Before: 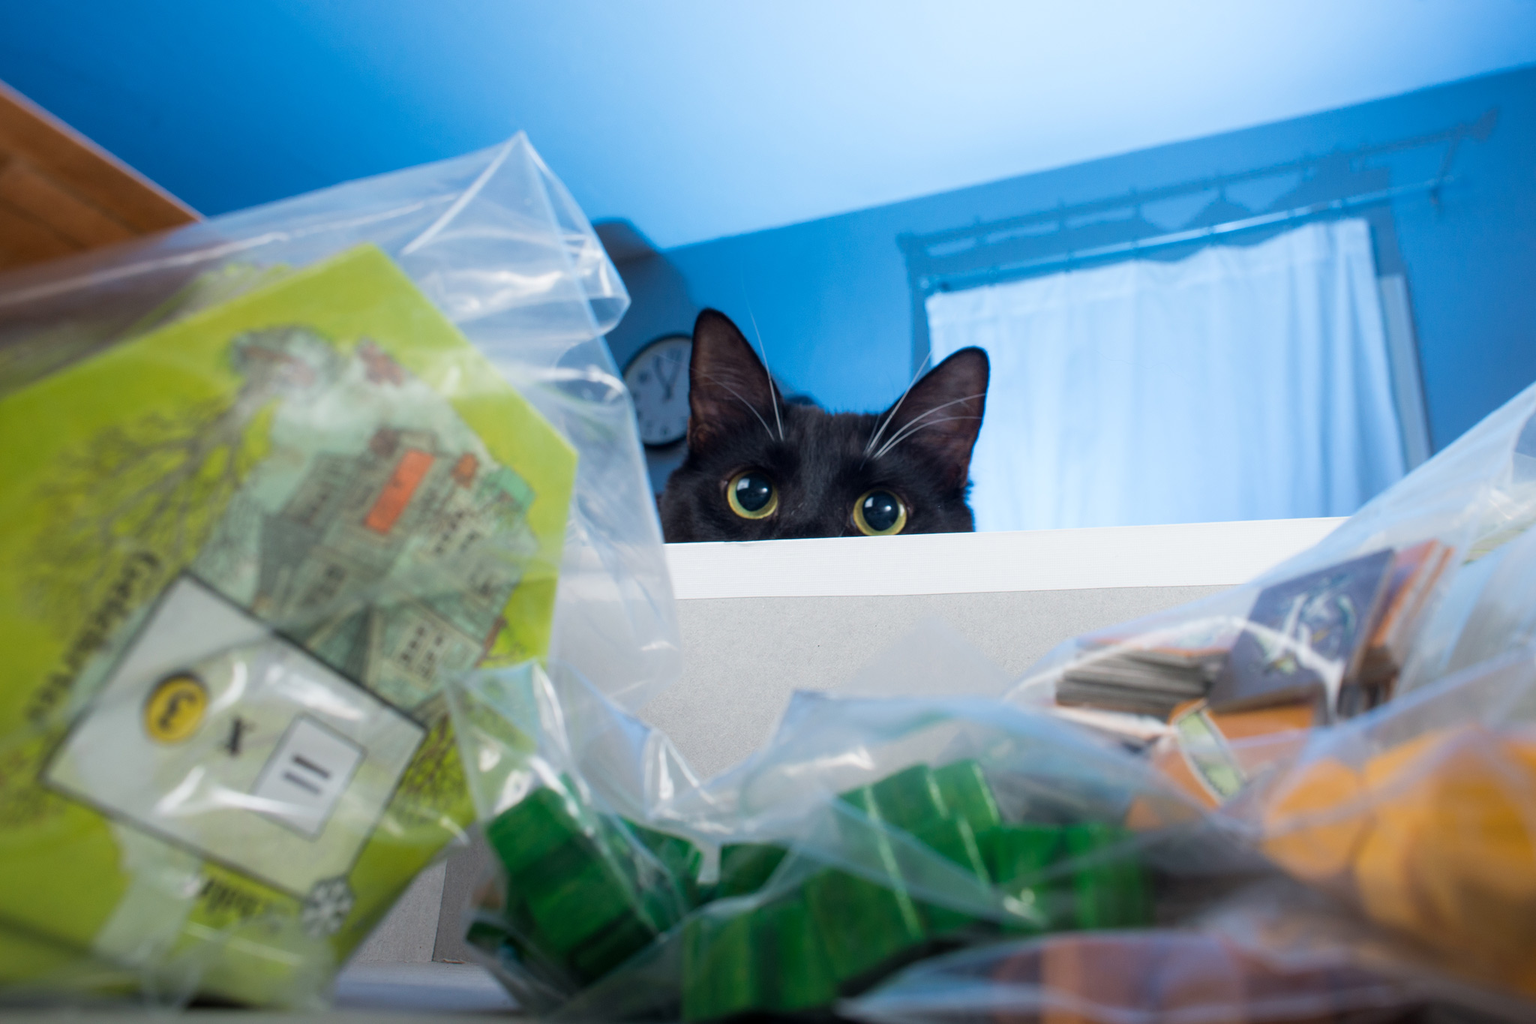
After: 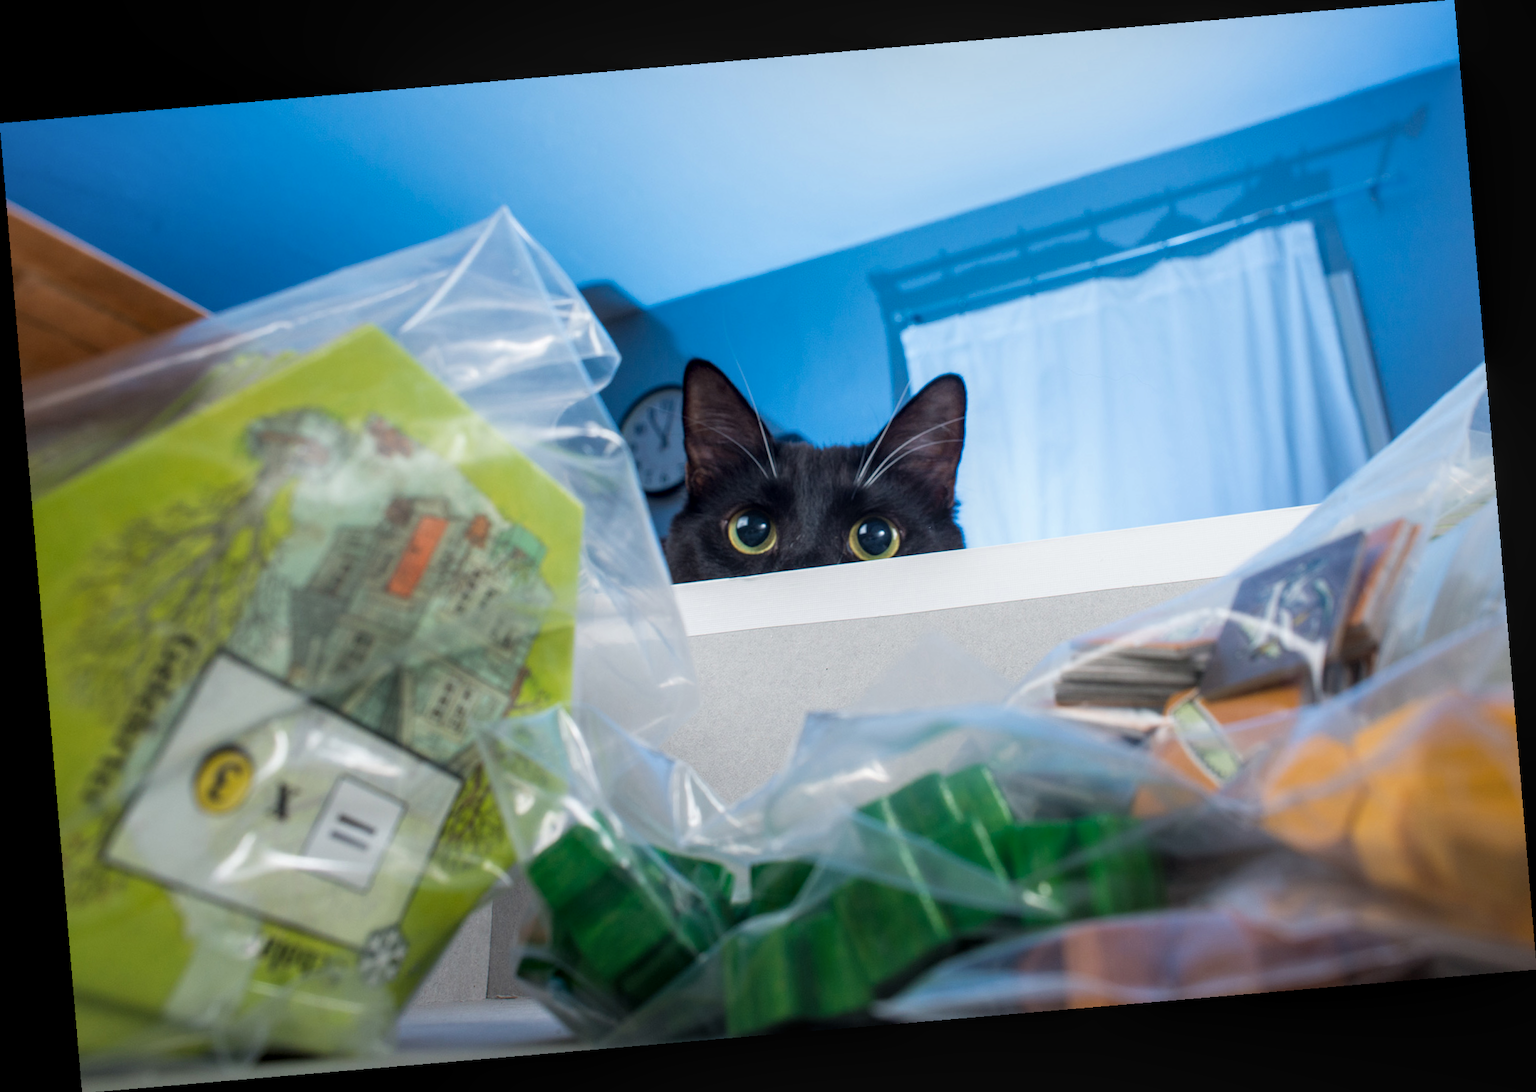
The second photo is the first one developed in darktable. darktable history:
local contrast: on, module defaults
rotate and perspective: rotation -4.86°, automatic cropping off
